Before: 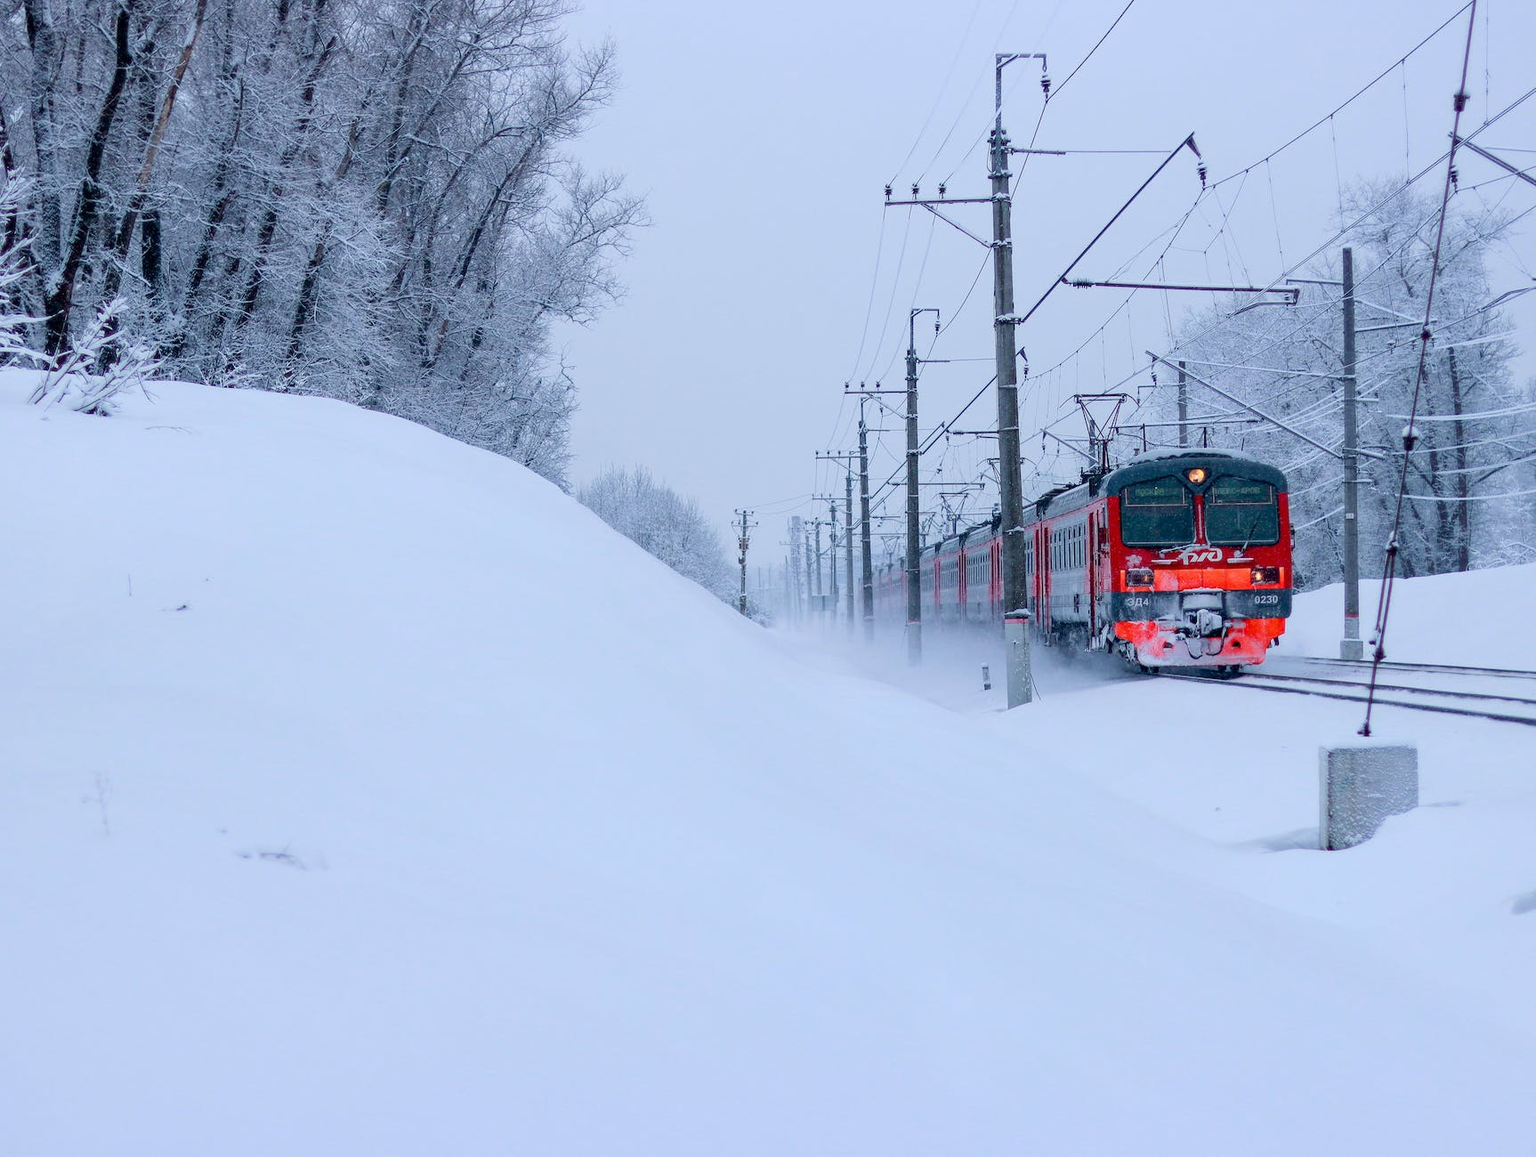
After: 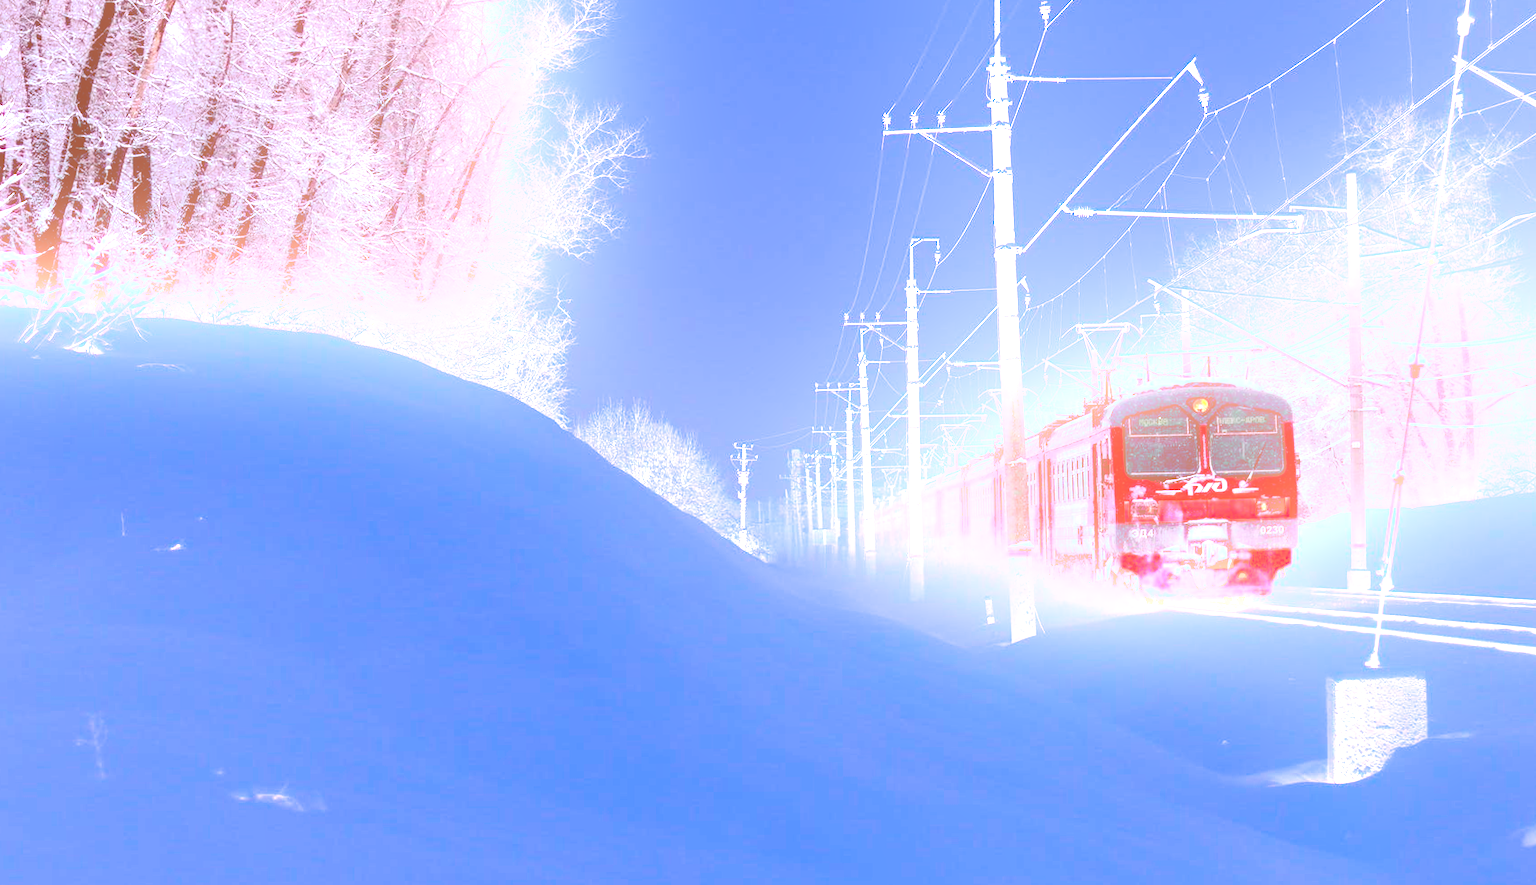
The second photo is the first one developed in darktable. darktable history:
crop: top 5.667%, bottom 17.637%
tone curve: curves: ch0 [(0, 0) (0.003, 0.041) (0.011, 0.042) (0.025, 0.041) (0.044, 0.043) (0.069, 0.048) (0.1, 0.059) (0.136, 0.079) (0.177, 0.107) (0.224, 0.152) (0.277, 0.235) (0.335, 0.331) (0.399, 0.427) (0.468, 0.512) (0.543, 0.595) (0.623, 0.668) (0.709, 0.736) (0.801, 0.813) (0.898, 0.891) (1, 1)], preserve colors none
color correction: highlights a* 9.03, highlights b* 8.71, shadows a* 40, shadows b* 40, saturation 0.8
color balance: lift [1.016, 0.983, 1, 1.017], gamma [0.78, 1.018, 1.043, 0.957], gain [0.786, 1.063, 0.937, 1.017], input saturation 118.26%, contrast 13.43%, contrast fulcrum 21.62%, output saturation 82.76%
exposure: black level correction 0, exposure 1.388 EV, compensate exposure bias true, compensate highlight preservation false
rotate and perspective: rotation -0.45°, automatic cropping original format, crop left 0.008, crop right 0.992, crop top 0.012, crop bottom 0.988
tone equalizer: -8 EV -0.417 EV, -7 EV -0.389 EV, -6 EV -0.333 EV, -5 EV -0.222 EV, -3 EV 0.222 EV, -2 EV 0.333 EV, -1 EV 0.389 EV, +0 EV 0.417 EV, edges refinement/feathering 500, mask exposure compensation -1.57 EV, preserve details no
bloom: threshold 82.5%, strength 16.25%
